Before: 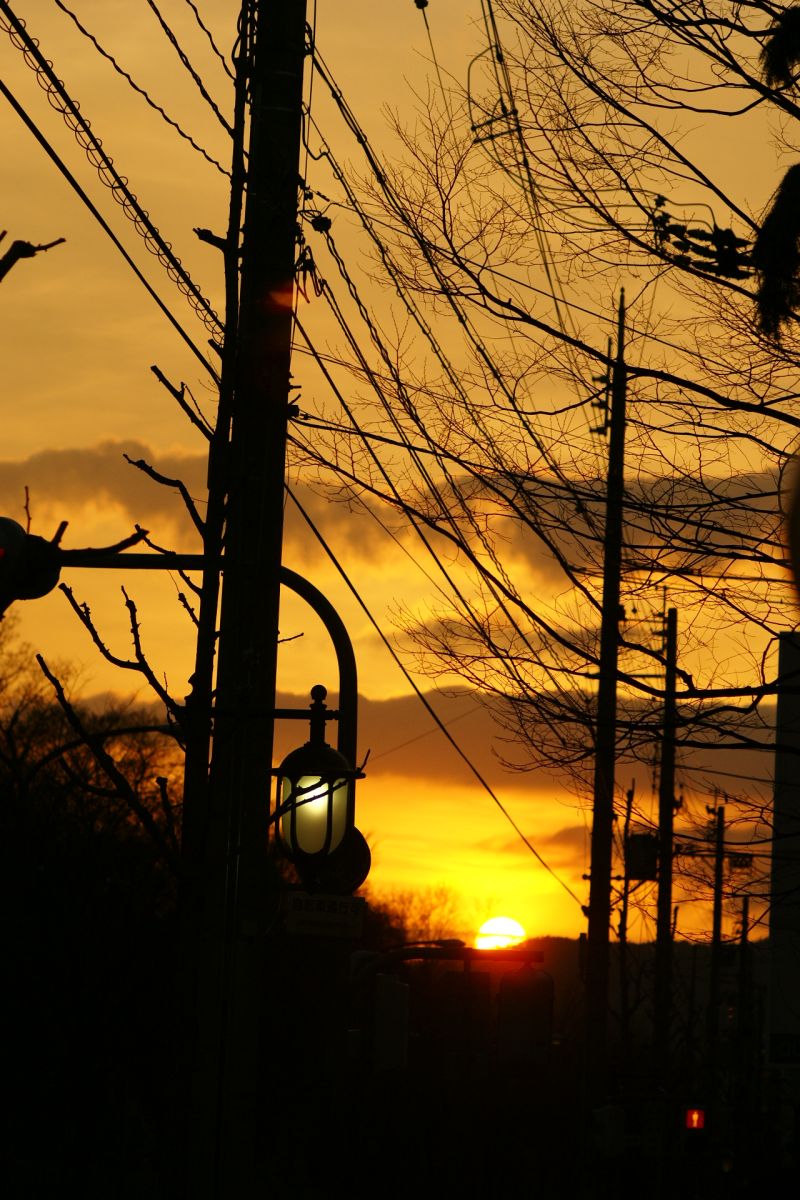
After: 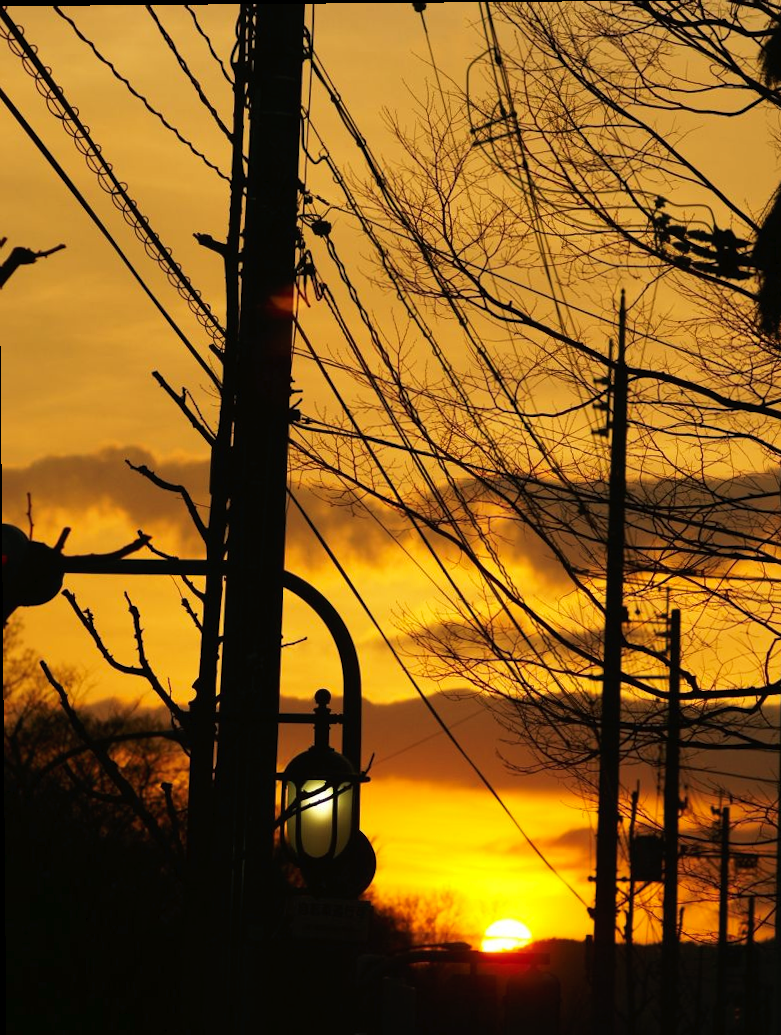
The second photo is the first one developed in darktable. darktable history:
crop and rotate: angle 0.485°, left 0.231%, right 3.293%, bottom 14.157%
tone curve: curves: ch0 [(0, 0) (0.003, 0.014) (0.011, 0.019) (0.025, 0.028) (0.044, 0.044) (0.069, 0.069) (0.1, 0.1) (0.136, 0.131) (0.177, 0.168) (0.224, 0.206) (0.277, 0.255) (0.335, 0.309) (0.399, 0.374) (0.468, 0.452) (0.543, 0.535) (0.623, 0.623) (0.709, 0.72) (0.801, 0.815) (0.898, 0.898) (1, 1)], preserve colors none
